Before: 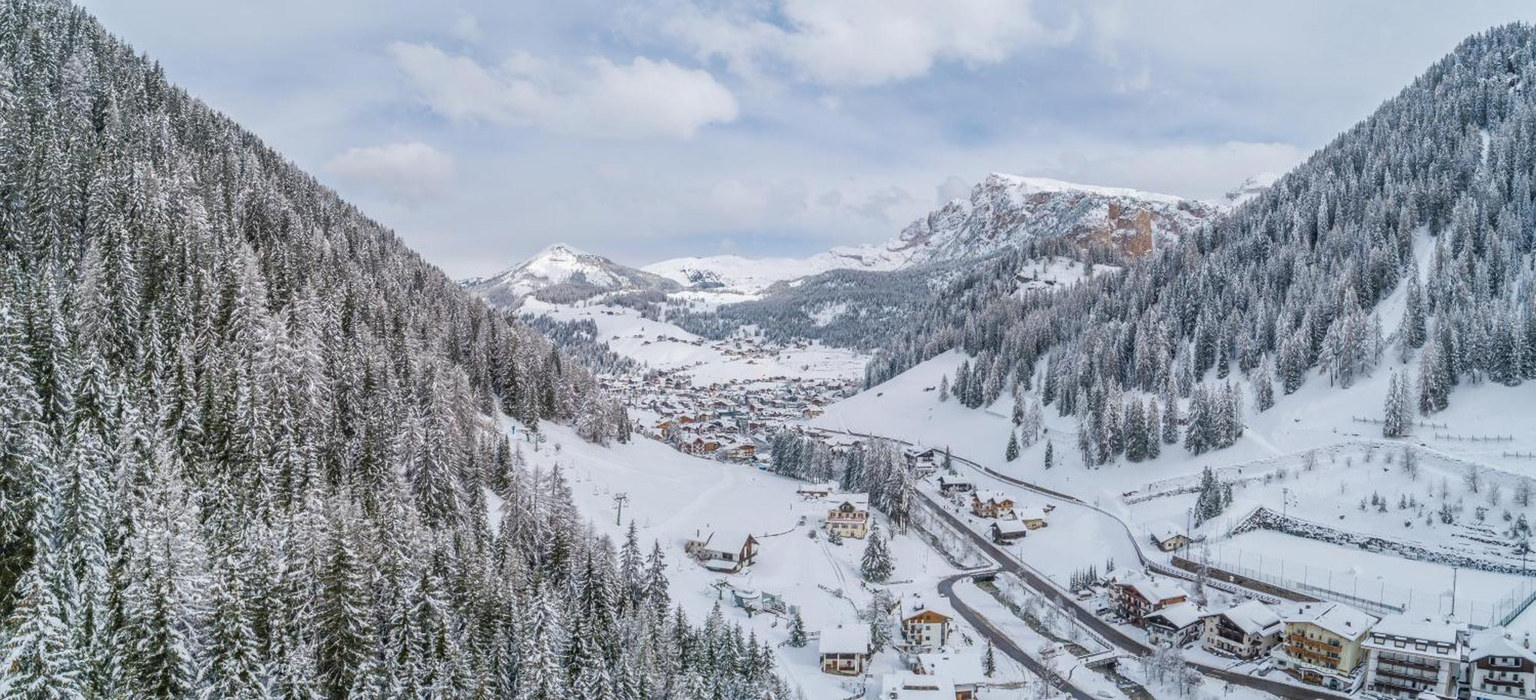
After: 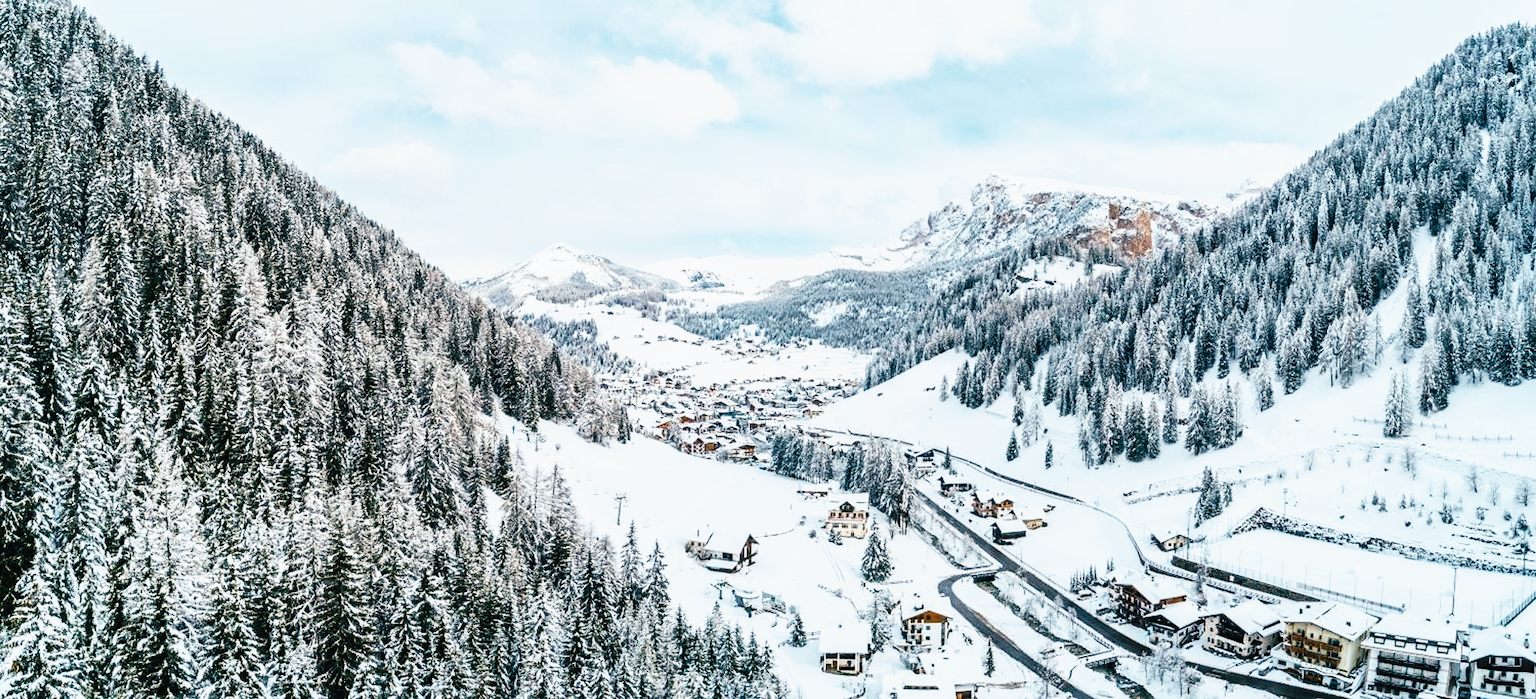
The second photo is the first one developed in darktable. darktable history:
tone curve: curves: ch0 [(0, 0) (0.003, 0.001) (0.011, 0.005) (0.025, 0.01) (0.044, 0.016) (0.069, 0.019) (0.1, 0.024) (0.136, 0.03) (0.177, 0.045) (0.224, 0.071) (0.277, 0.122) (0.335, 0.202) (0.399, 0.326) (0.468, 0.471) (0.543, 0.638) (0.623, 0.798) (0.709, 0.913) (0.801, 0.97) (0.898, 0.983) (1, 1)], preserve colors none
color look up table: target L [95.86, 66.21, 75.67, 57.67, 67.12, 70.98, 51.63, 56.99, 55.39, 52.41, 56.15, 42.51, 42.07, 23.68, 200, 67.09, 70.44, 53.36, 53.57, 41.4, 44.85, 43.37, 38.69, 27.31, 15.53, 0.111, 81.24, 69.22, 68.91, 70.05, 44.33, 50.15, 56.33, 39.9, 37.56, 33.51, 38.74, 36.76, 40.14, 27.85, 4.597, 57.61, 78.27, 71.27, 55.59, 55.41, 54.19, 44.11, 26.46], target a [-4.111, 2.544, -0.486, -18.23, 0.053, -14.02, -22.3, -23.44, -11.78, 4.348, -0.53, -17.85, -15.22, -14.39, 0, 3.307, 8.514, 15.21, 24.76, 30.77, 21.26, 19.31, 20.35, 28.22, -0.684, 0.699, 3.21, 16.32, 15.16, -1.648, 37.68, 30.96, 16.68, 32.78, 30.81, 17.04, 0.832, -3.013, -1.001, 23.58, 6.883, -17.27, -14.79, -12.51, -15.5, -16.75, -13.2, -9.89, -11.72], target b [24.13, 40.65, 24.65, -11.23, 43.09, 6.862, 26.66, 18.73, 21.78, 29.84, 7.013, 11.49, 4.451, 13.8, 0, 42.76, 16.86, 31.07, -1.769, 23.3, 3.611, 27.96, 31.36, 41.5, 2.667, -2.619, -4.038, -13.7, -4.135, 2.092, -22.51, -15.31, -10.18, -24.88, -12.99, -10.15, -20.56, -14.92, -19.5, -23.87, -18.97, -13.3, -20.89, -15.97, -13.11, -9.595, -14.34, -9.852, -5.407], num patches 49
